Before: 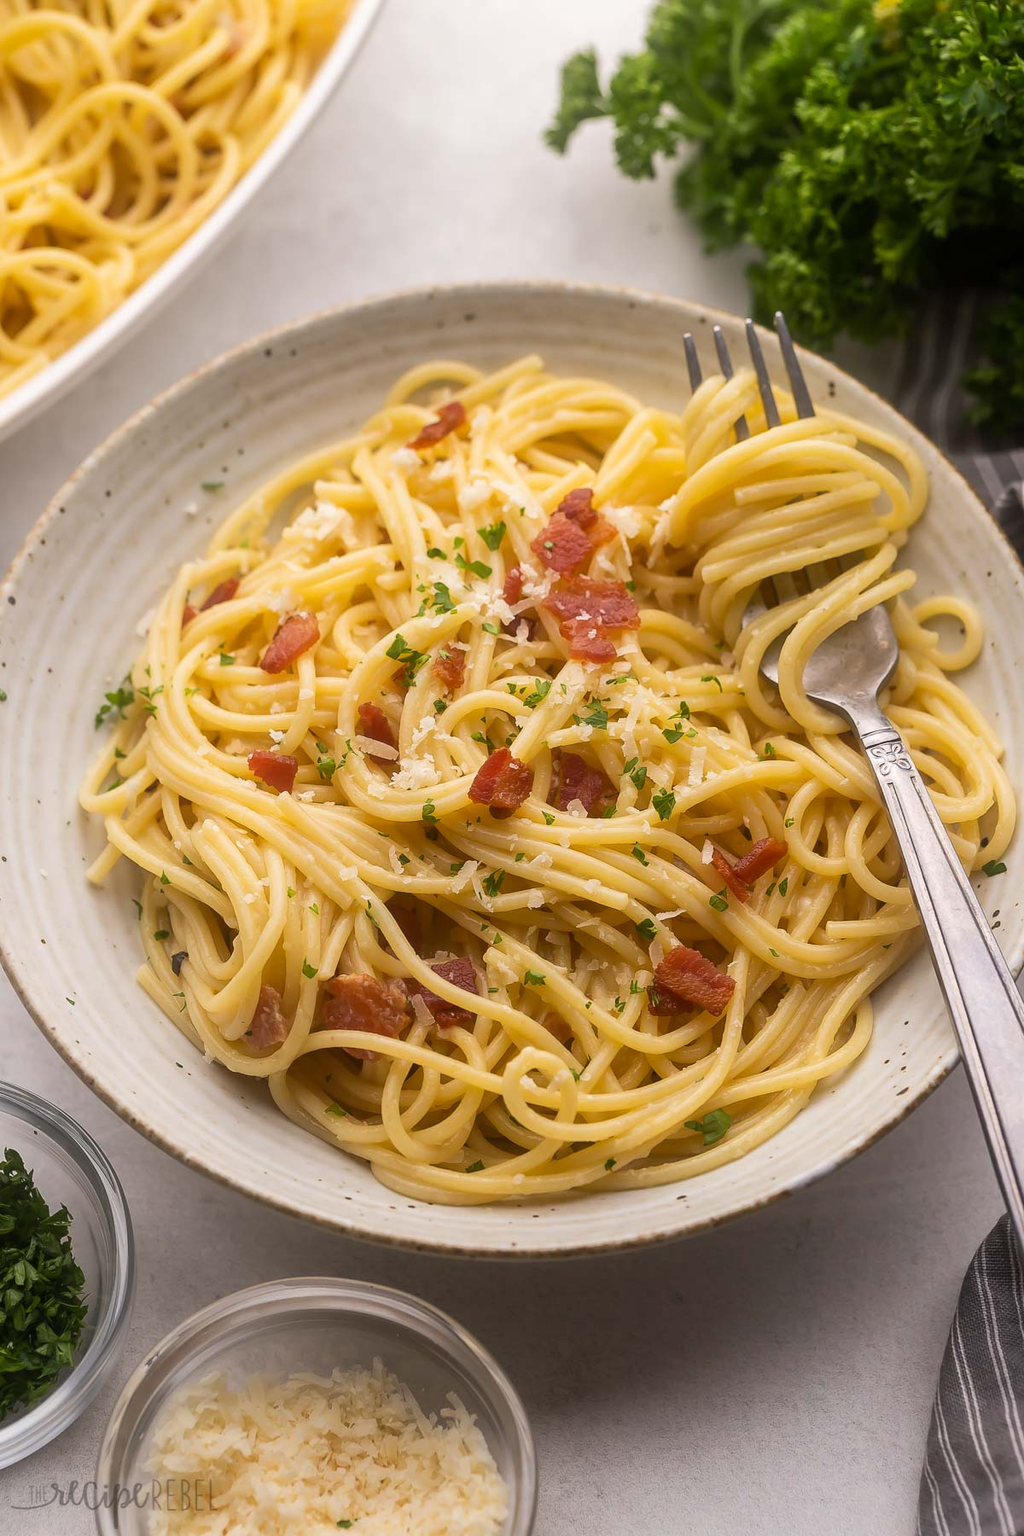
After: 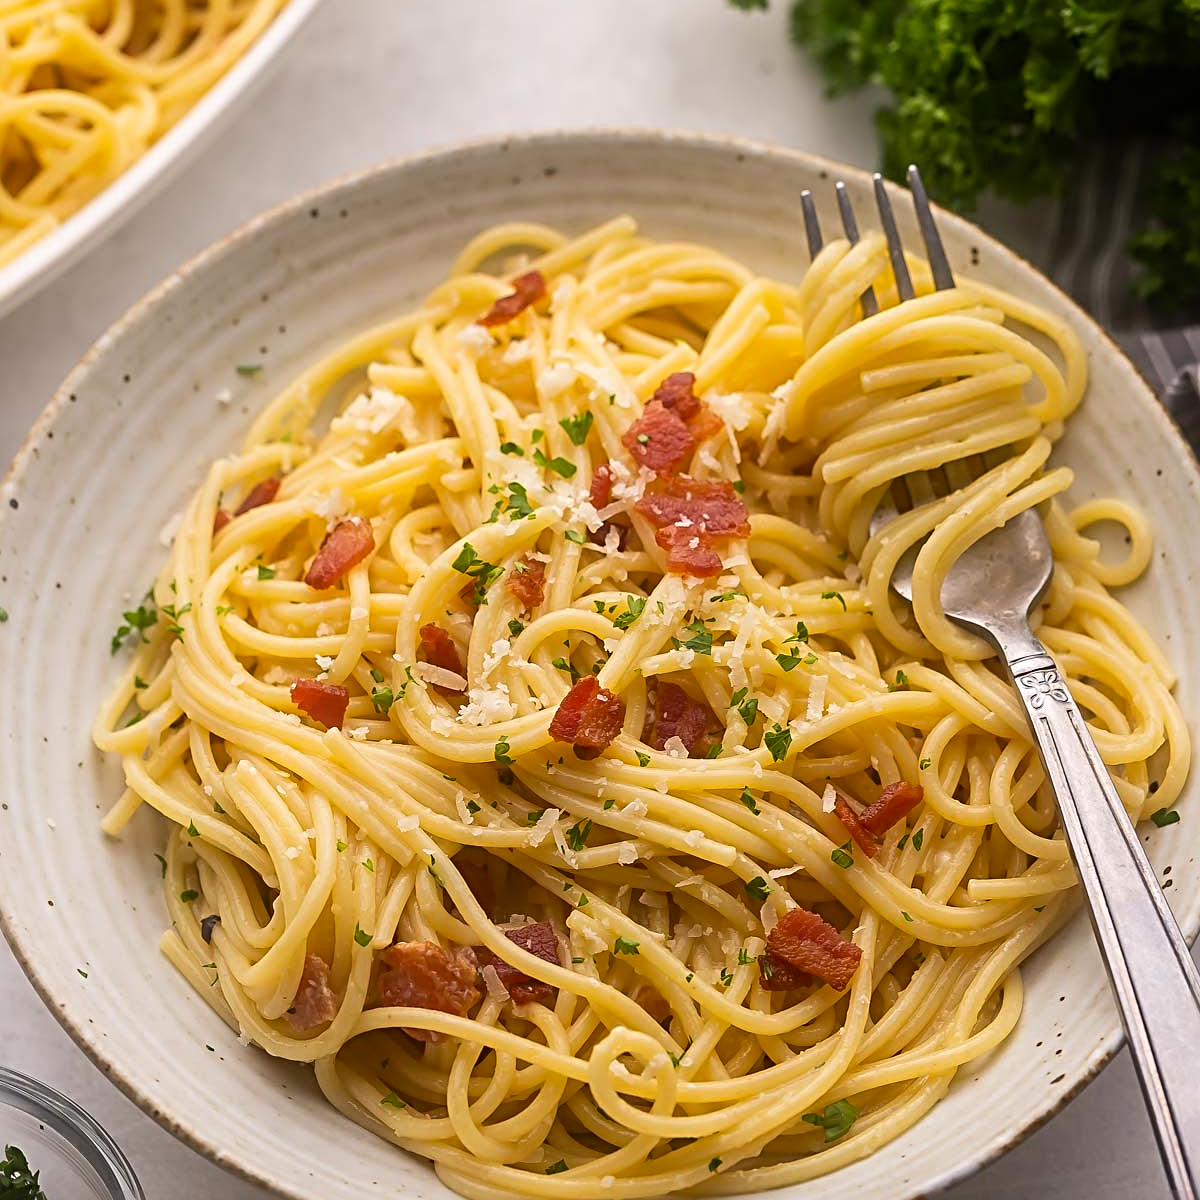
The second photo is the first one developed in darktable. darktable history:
crop: top 11.148%, bottom 21.861%
sharpen: radius 4
contrast brightness saturation: saturation 0.096
